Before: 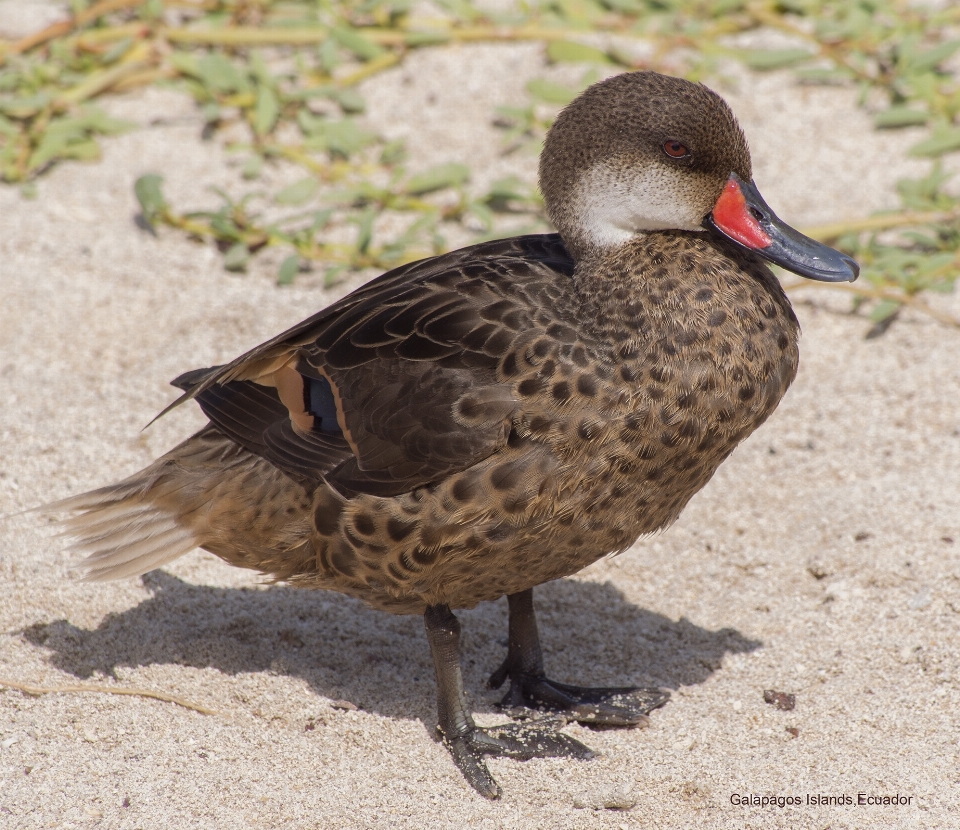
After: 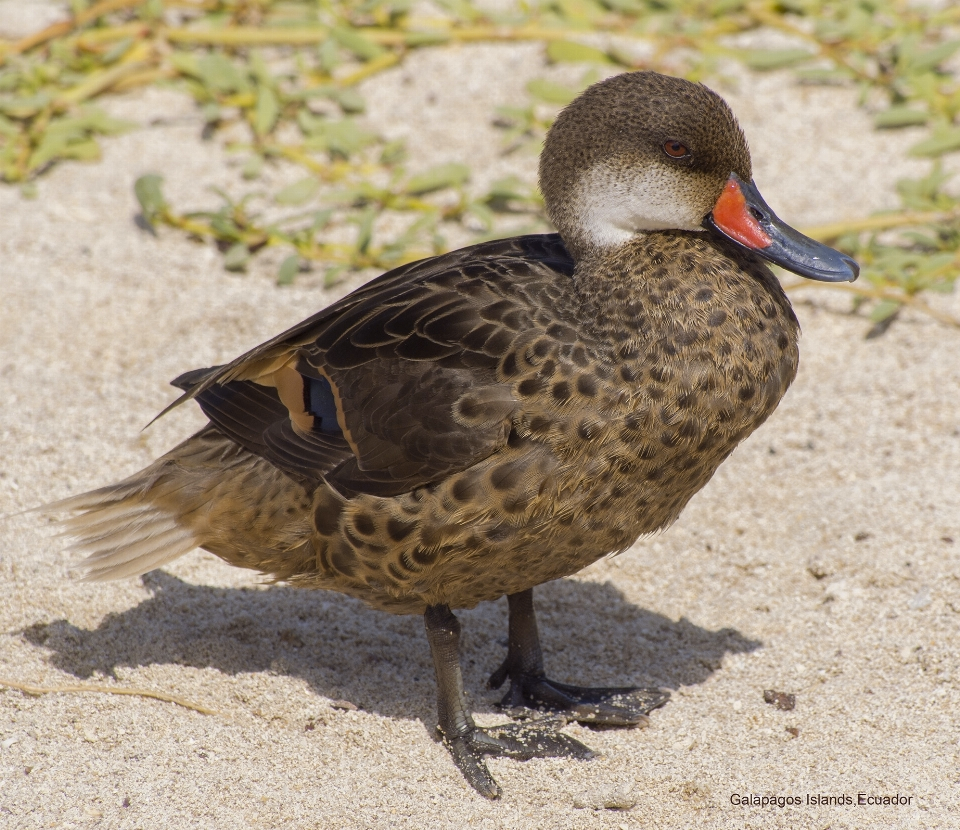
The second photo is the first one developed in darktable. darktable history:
color contrast: green-magenta contrast 0.85, blue-yellow contrast 1.25, unbound 0
tone equalizer: on, module defaults
white balance: red 1, blue 1
